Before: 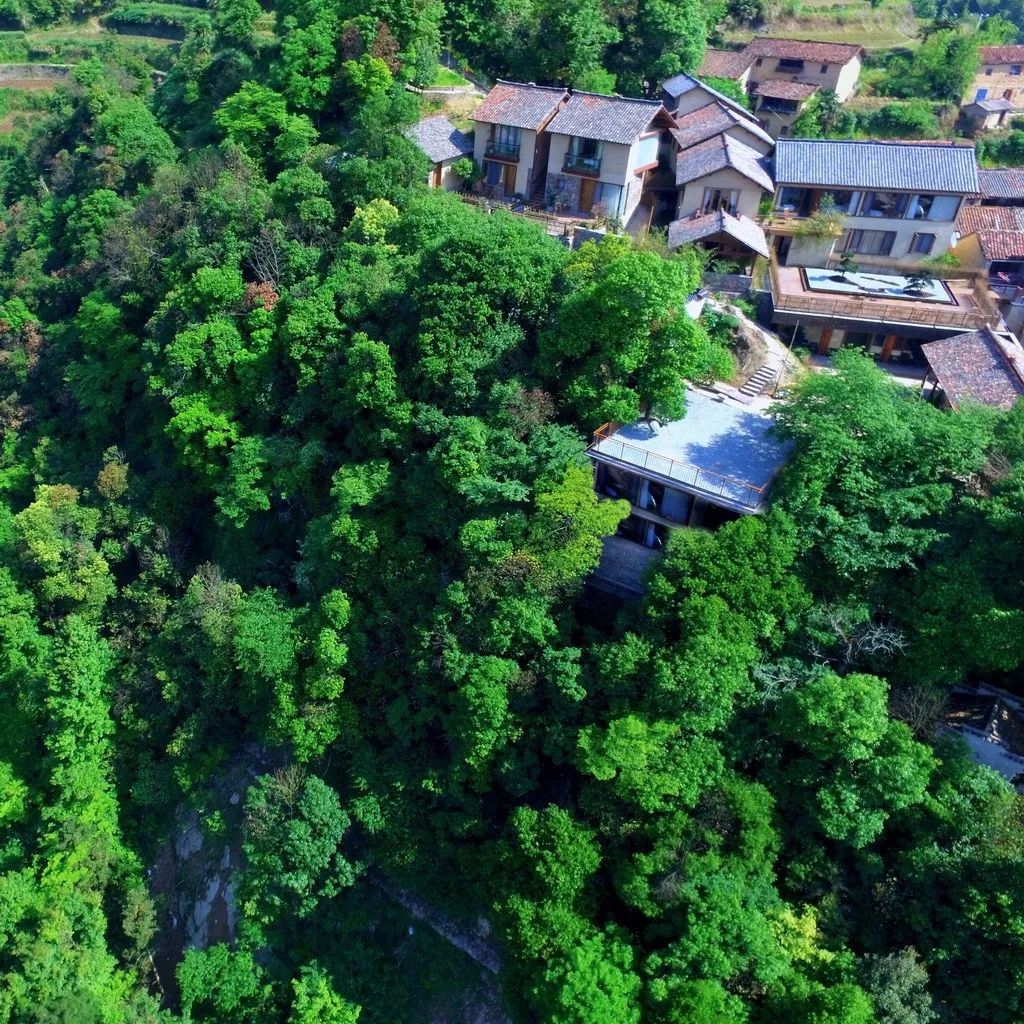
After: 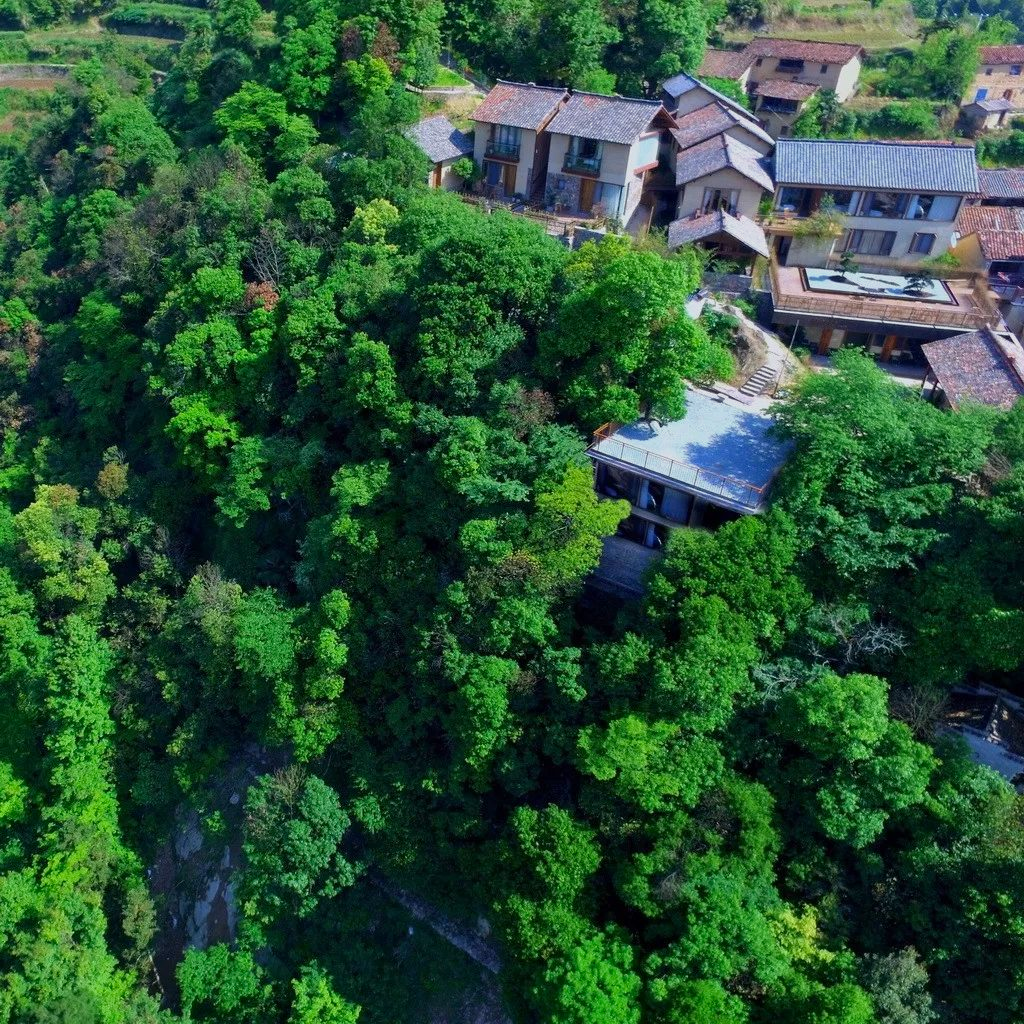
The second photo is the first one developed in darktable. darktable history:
shadows and highlights: radius 119.96, shadows 21.51, white point adjustment -9.57, highlights -14.99, soften with gaussian
